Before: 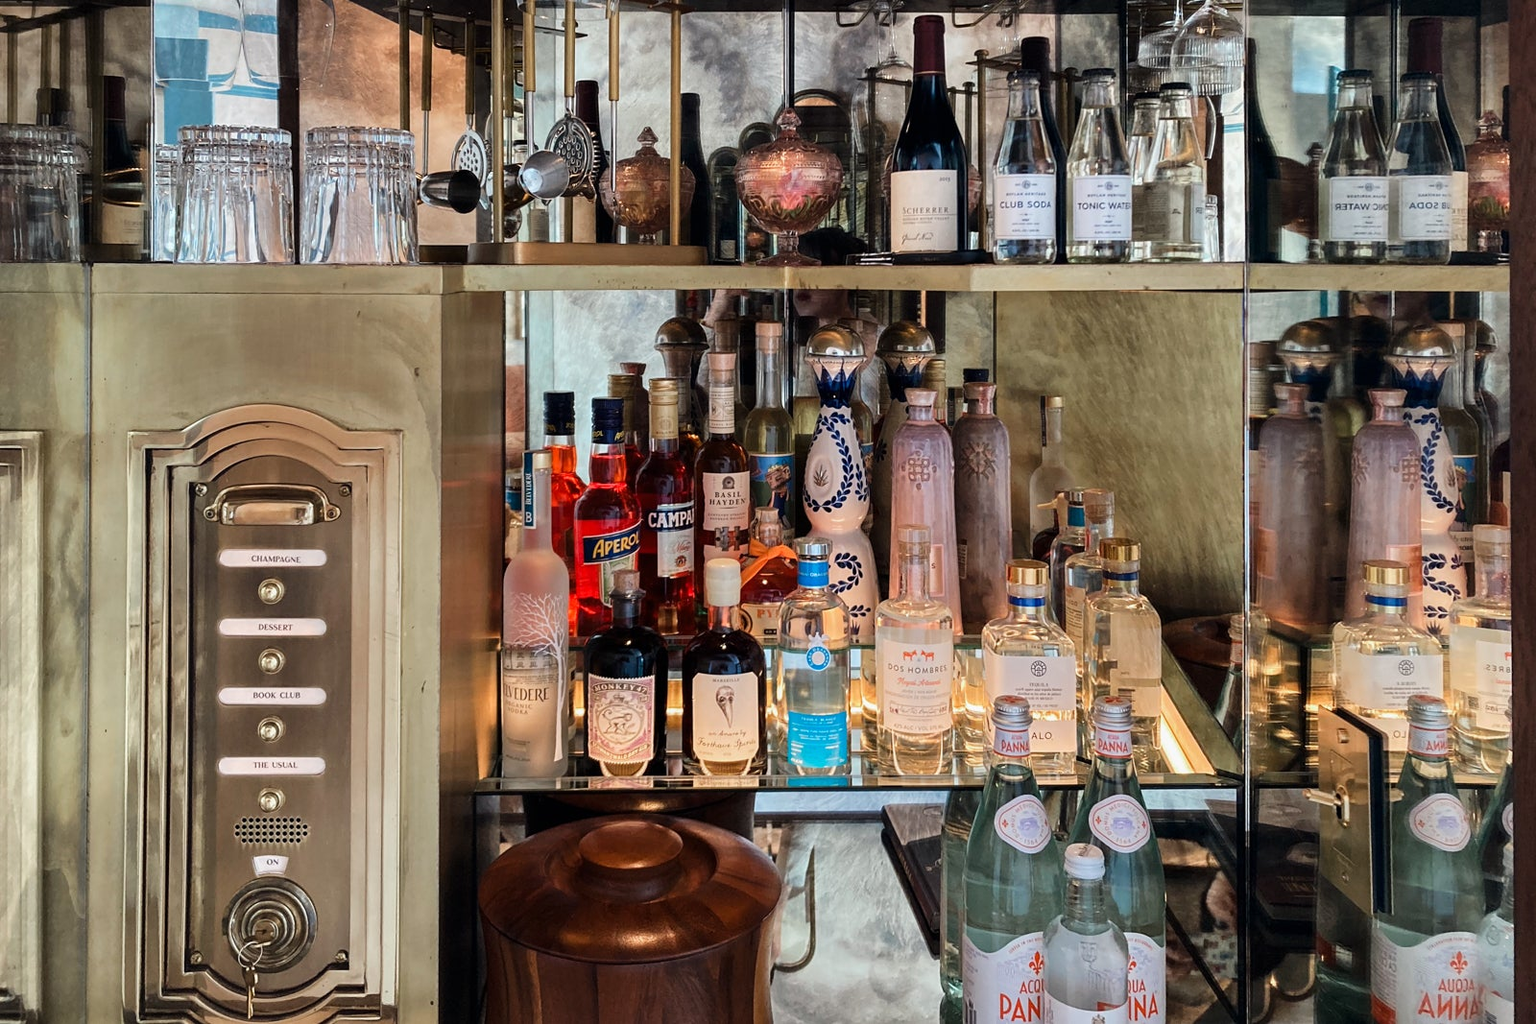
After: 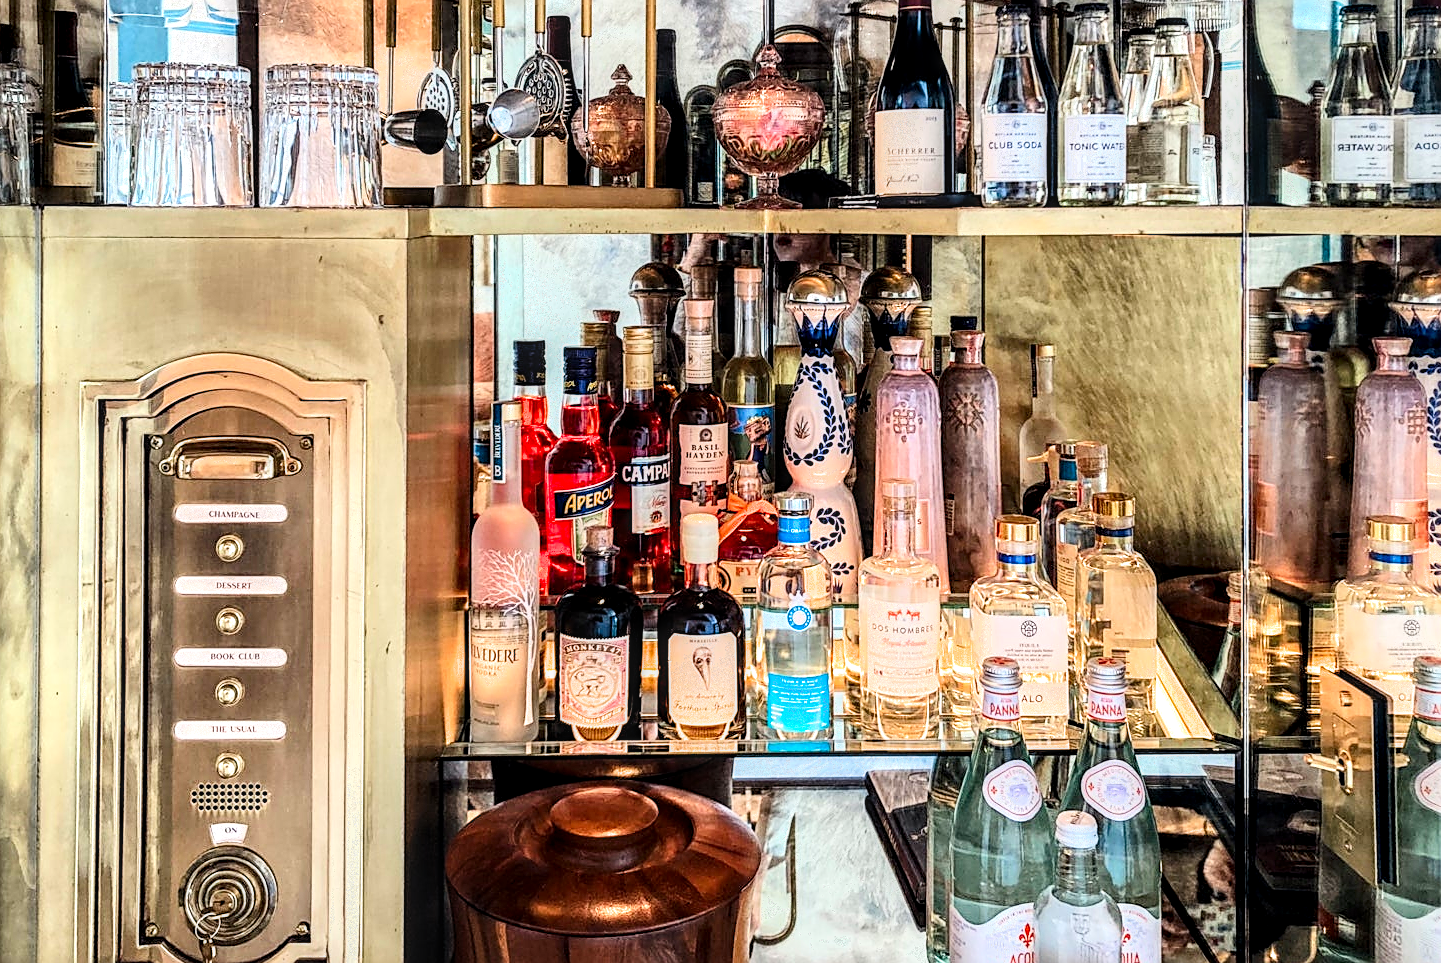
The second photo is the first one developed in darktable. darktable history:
filmic rgb: black relative exposure -14.91 EV, white relative exposure 3 EV, target black luminance 0%, hardness 9.3, latitude 98.62%, contrast 0.911, shadows ↔ highlights balance 0.619%, contrast in shadows safe
contrast brightness saturation: contrast 0.232, brightness 0.104, saturation 0.286
crop: left 3.313%, top 6.414%, right 6.585%, bottom 3.297%
exposure: exposure 0.488 EV, compensate highlight preservation false
tone equalizer: -8 EV -0.443 EV, -7 EV -0.37 EV, -6 EV -0.336 EV, -5 EV -0.248 EV, -3 EV 0.256 EV, -2 EV 0.354 EV, -1 EV 0.396 EV, +0 EV 0.408 EV
sharpen: on, module defaults
local contrast: highlights 21%, detail 150%
